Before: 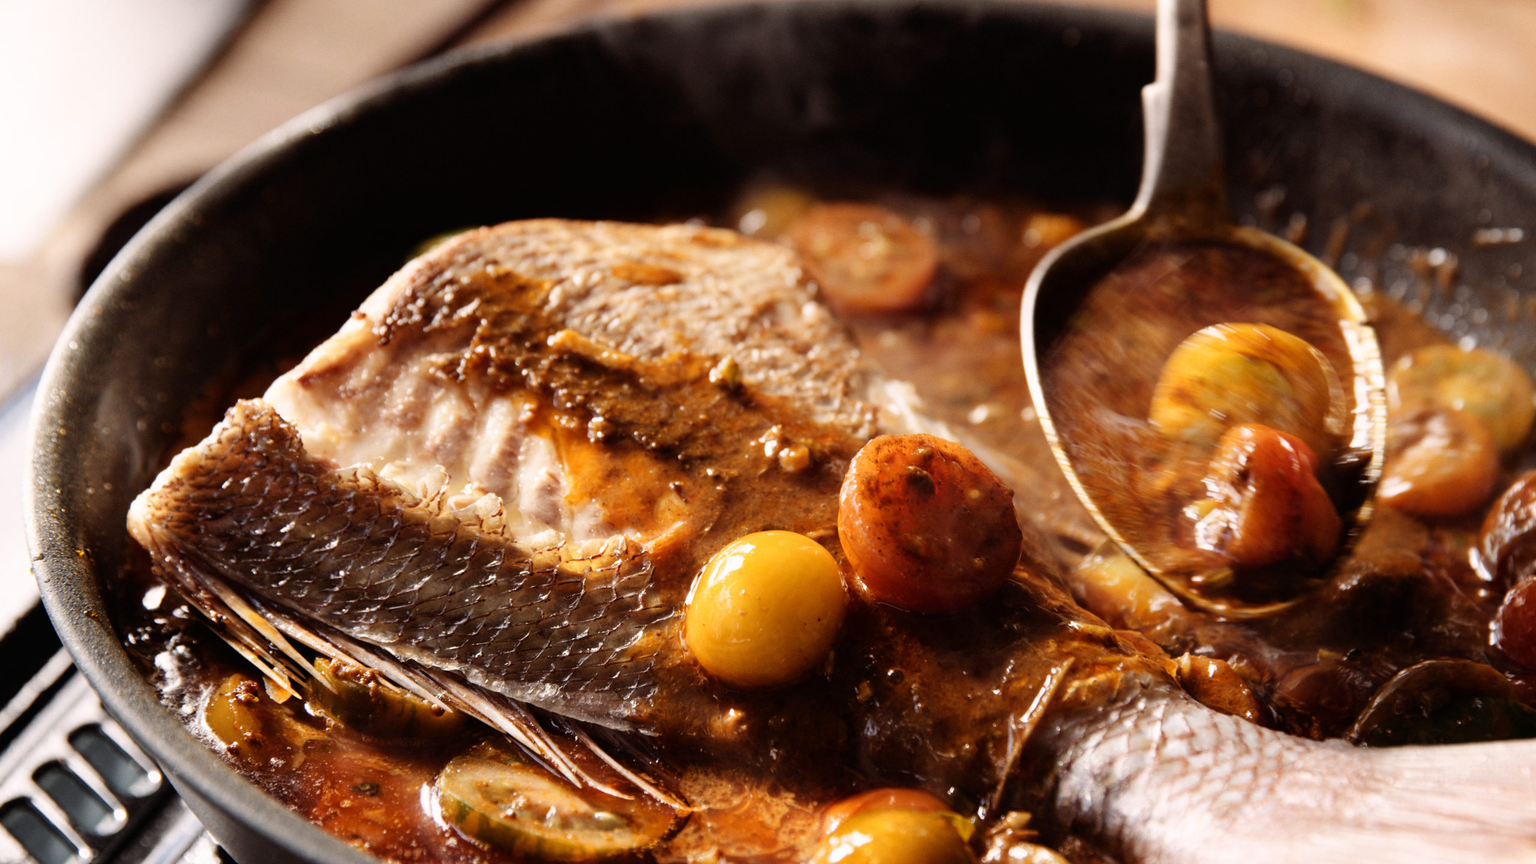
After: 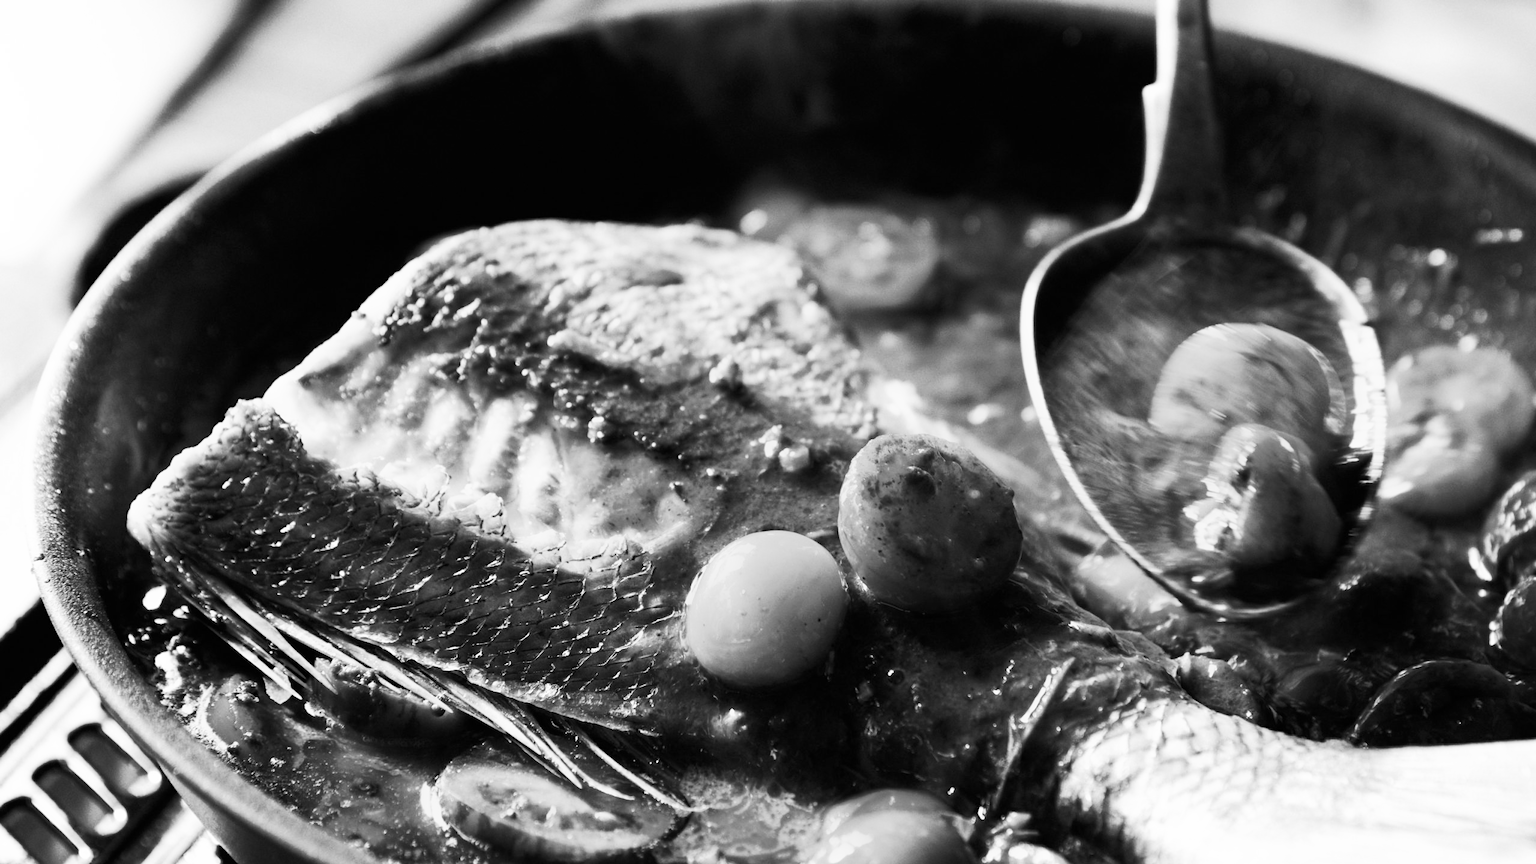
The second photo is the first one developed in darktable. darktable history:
tone curve: curves: ch0 [(0, 0) (0.003, 0.003) (0.011, 0.008) (0.025, 0.018) (0.044, 0.04) (0.069, 0.062) (0.1, 0.09) (0.136, 0.121) (0.177, 0.158) (0.224, 0.197) (0.277, 0.255) (0.335, 0.314) (0.399, 0.391) (0.468, 0.496) (0.543, 0.683) (0.623, 0.801) (0.709, 0.883) (0.801, 0.94) (0.898, 0.984) (1, 1)], preserve colors none
color balance rgb: linear chroma grading › global chroma 15%, perceptual saturation grading › global saturation 30%
monochrome: on, module defaults
